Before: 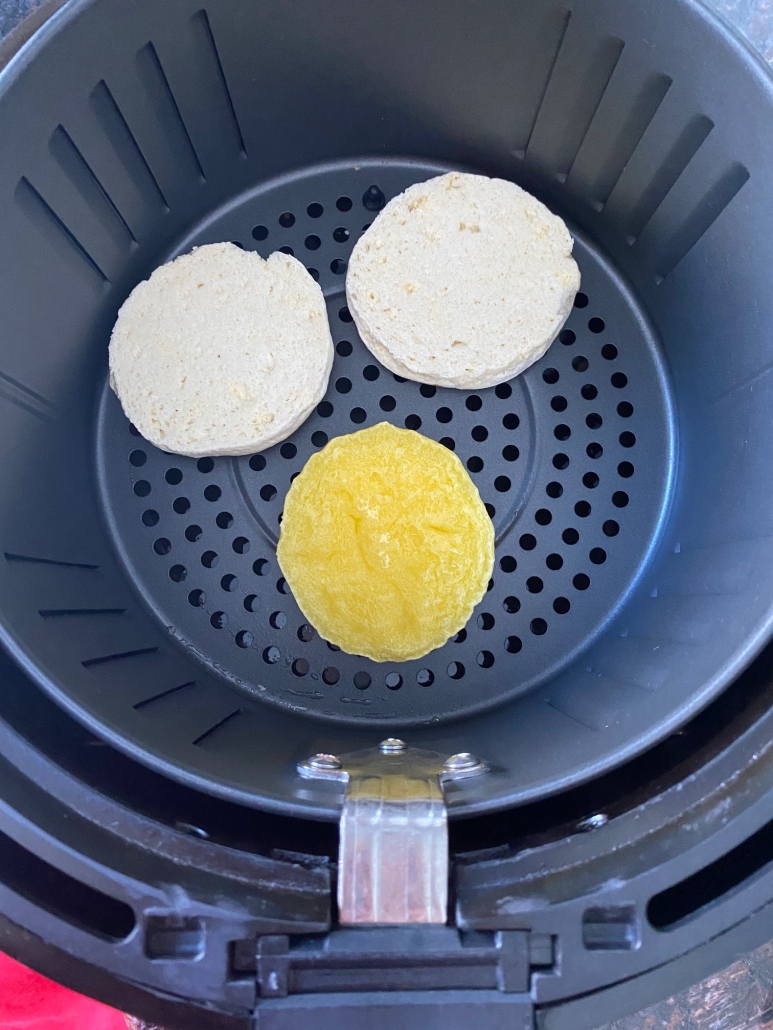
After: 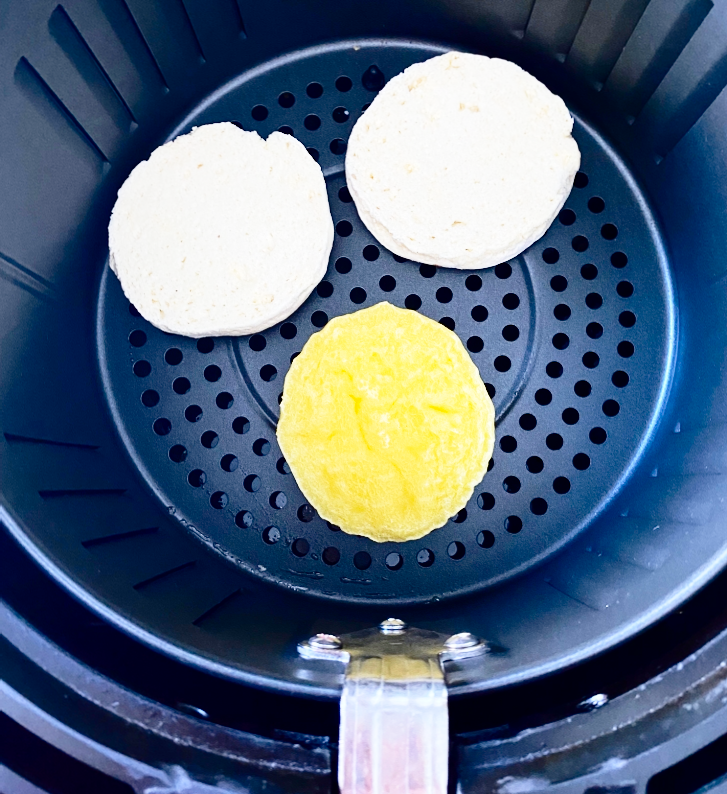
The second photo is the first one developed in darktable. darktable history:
base curve: curves: ch0 [(0, 0) (0.028, 0.03) (0.121, 0.232) (0.46, 0.748) (0.859, 0.968) (1, 1)], preserve colors none
crop and rotate: angle 0.084°, top 11.621%, right 5.655%, bottom 11.102%
contrast brightness saturation: contrast 0.239, brightness -0.242, saturation 0.138
